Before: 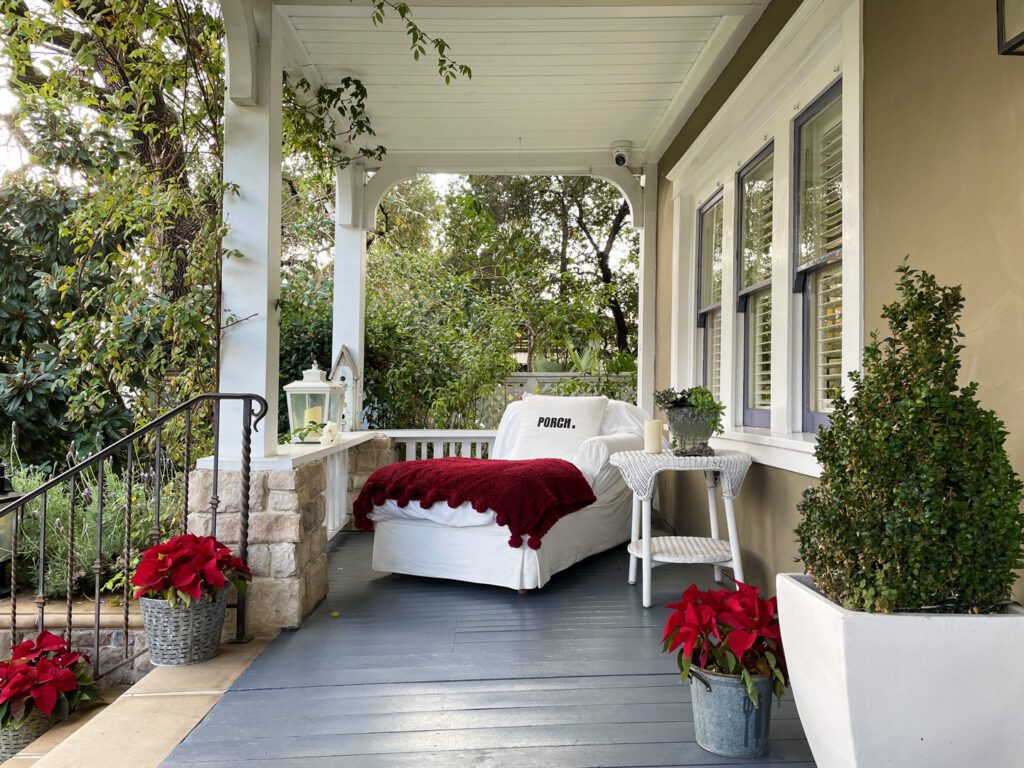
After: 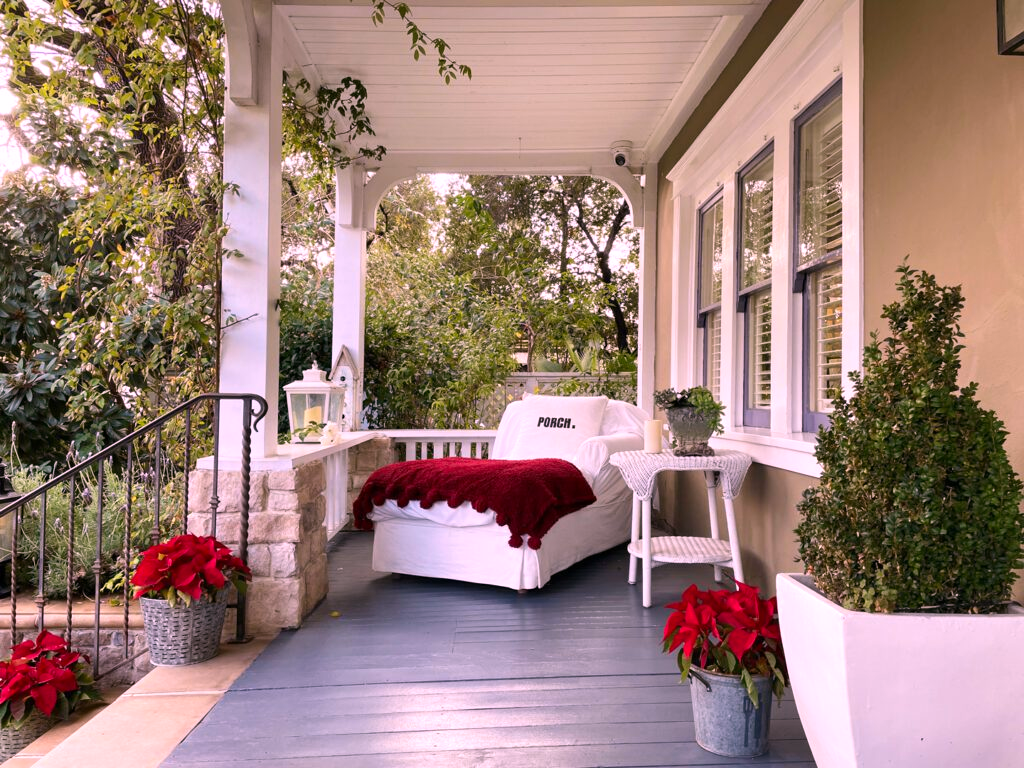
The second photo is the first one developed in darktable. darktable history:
white balance: red 1.188, blue 1.11
contrast brightness saturation: contrast 0.04, saturation 0.07
